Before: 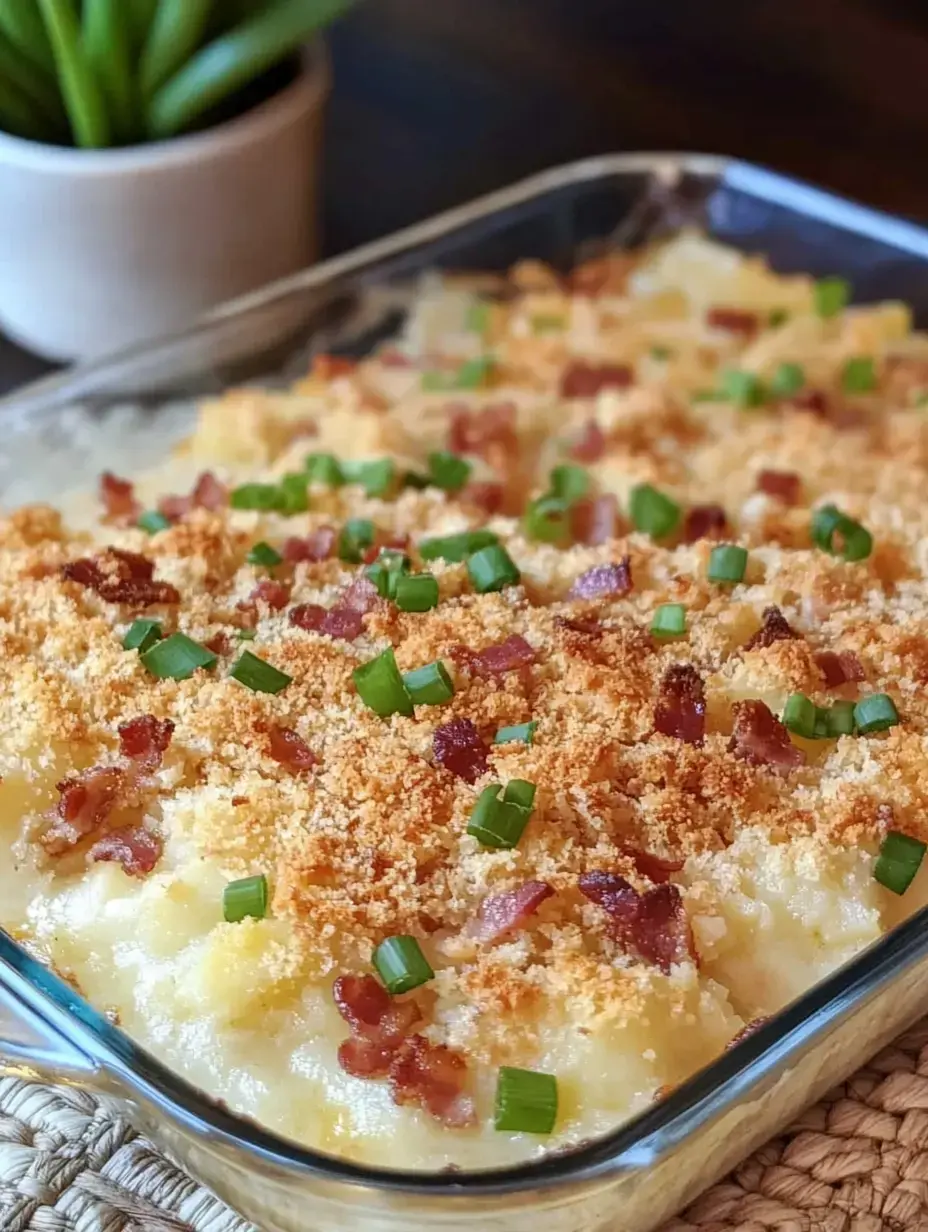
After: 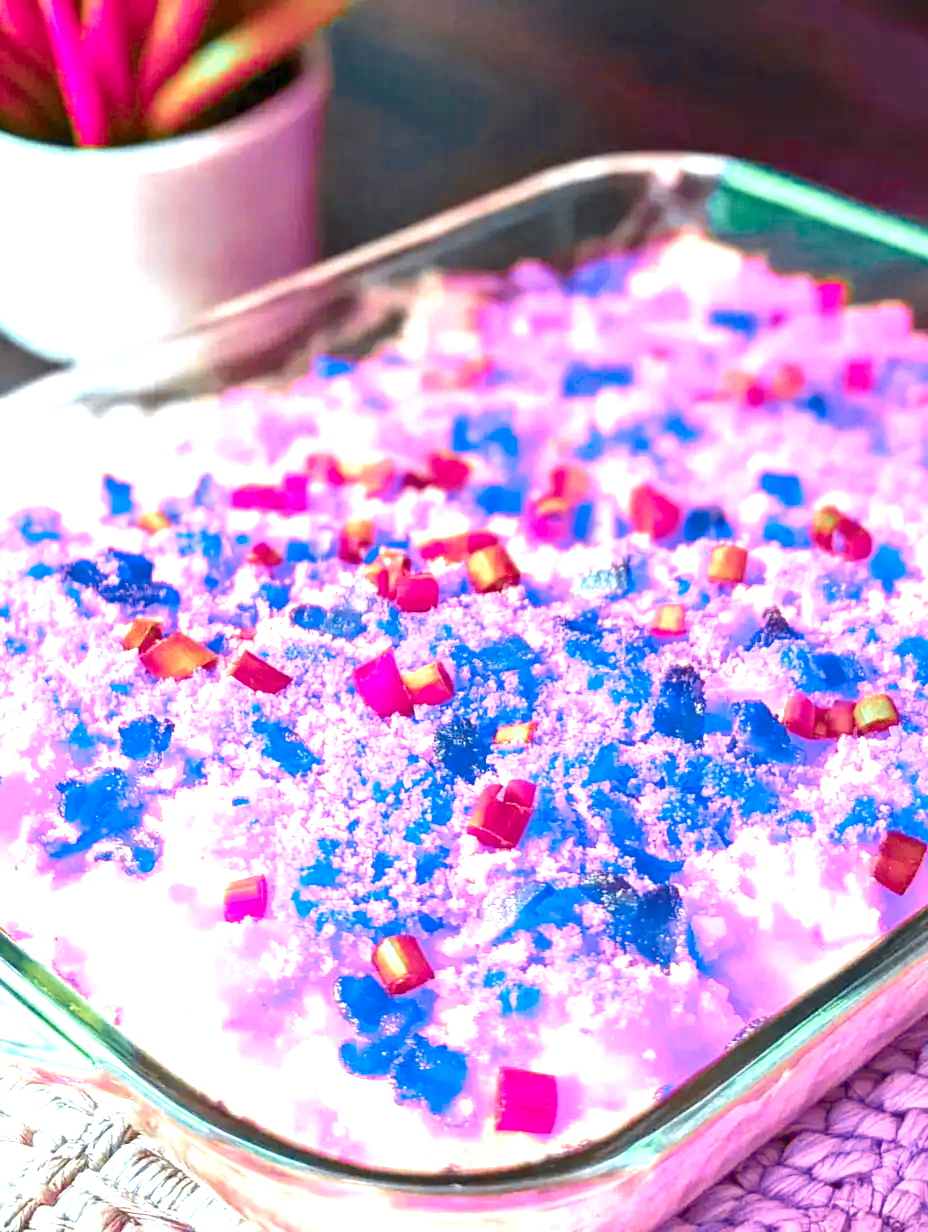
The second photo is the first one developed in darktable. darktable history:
exposure: exposure 2.207 EV, compensate highlight preservation false
color zones: curves: ch0 [(0.826, 0.353)]; ch1 [(0.242, 0.647) (0.889, 0.342)]; ch2 [(0.246, 0.089) (0.969, 0.068)]
